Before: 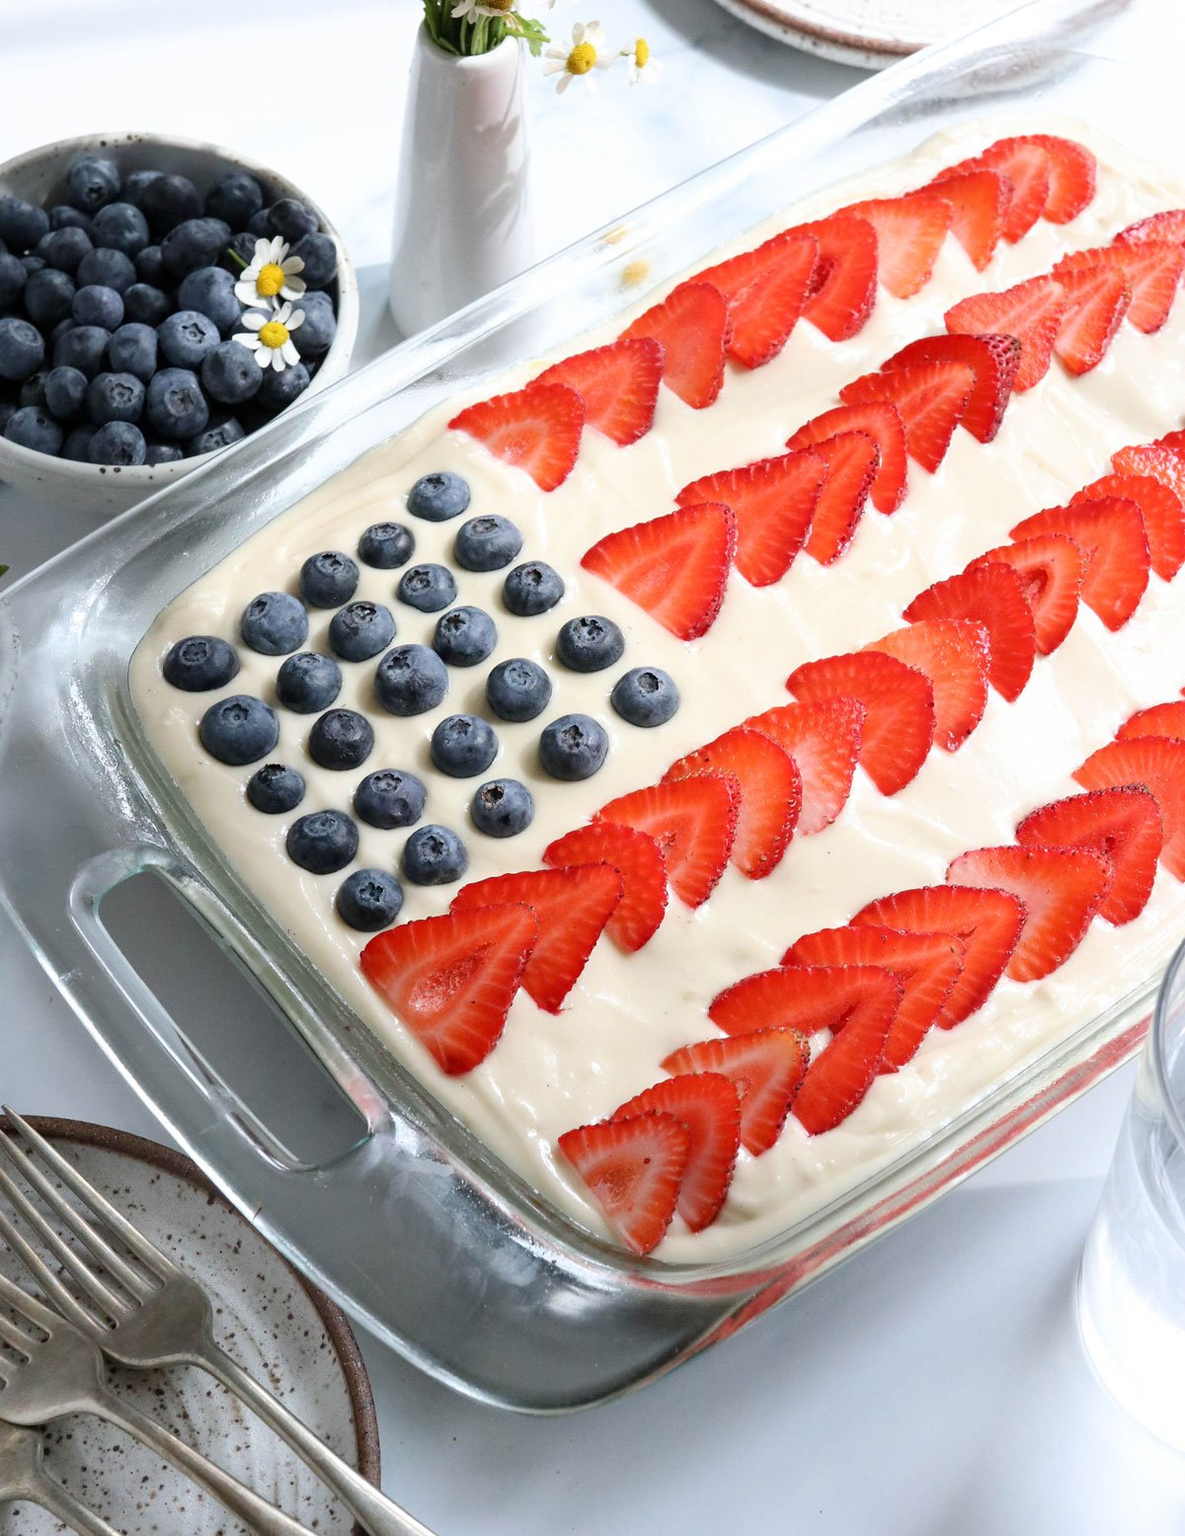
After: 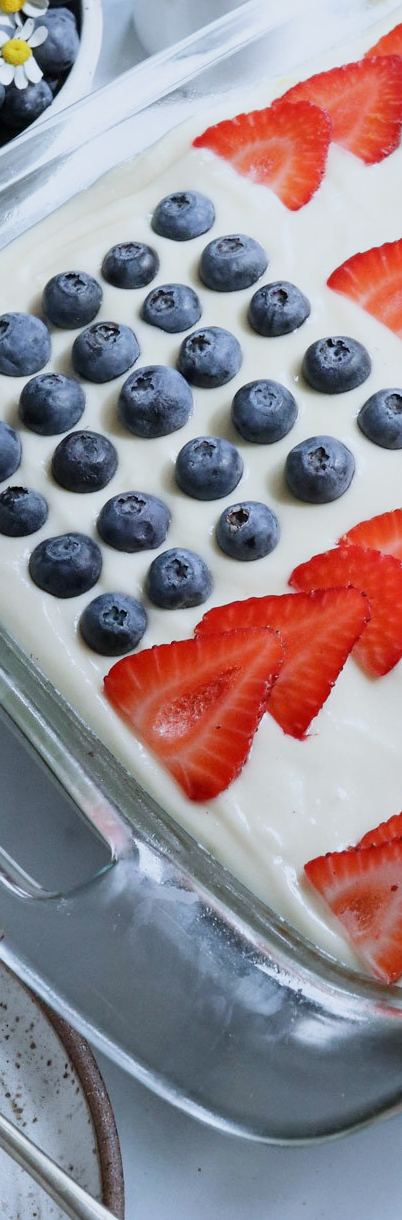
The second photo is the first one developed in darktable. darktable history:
sigmoid: contrast 1.22, skew 0.65
crop and rotate: left 21.77%, top 18.528%, right 44.676%, bottom 2.997%
white balance: red 0.924, blue 1.095
